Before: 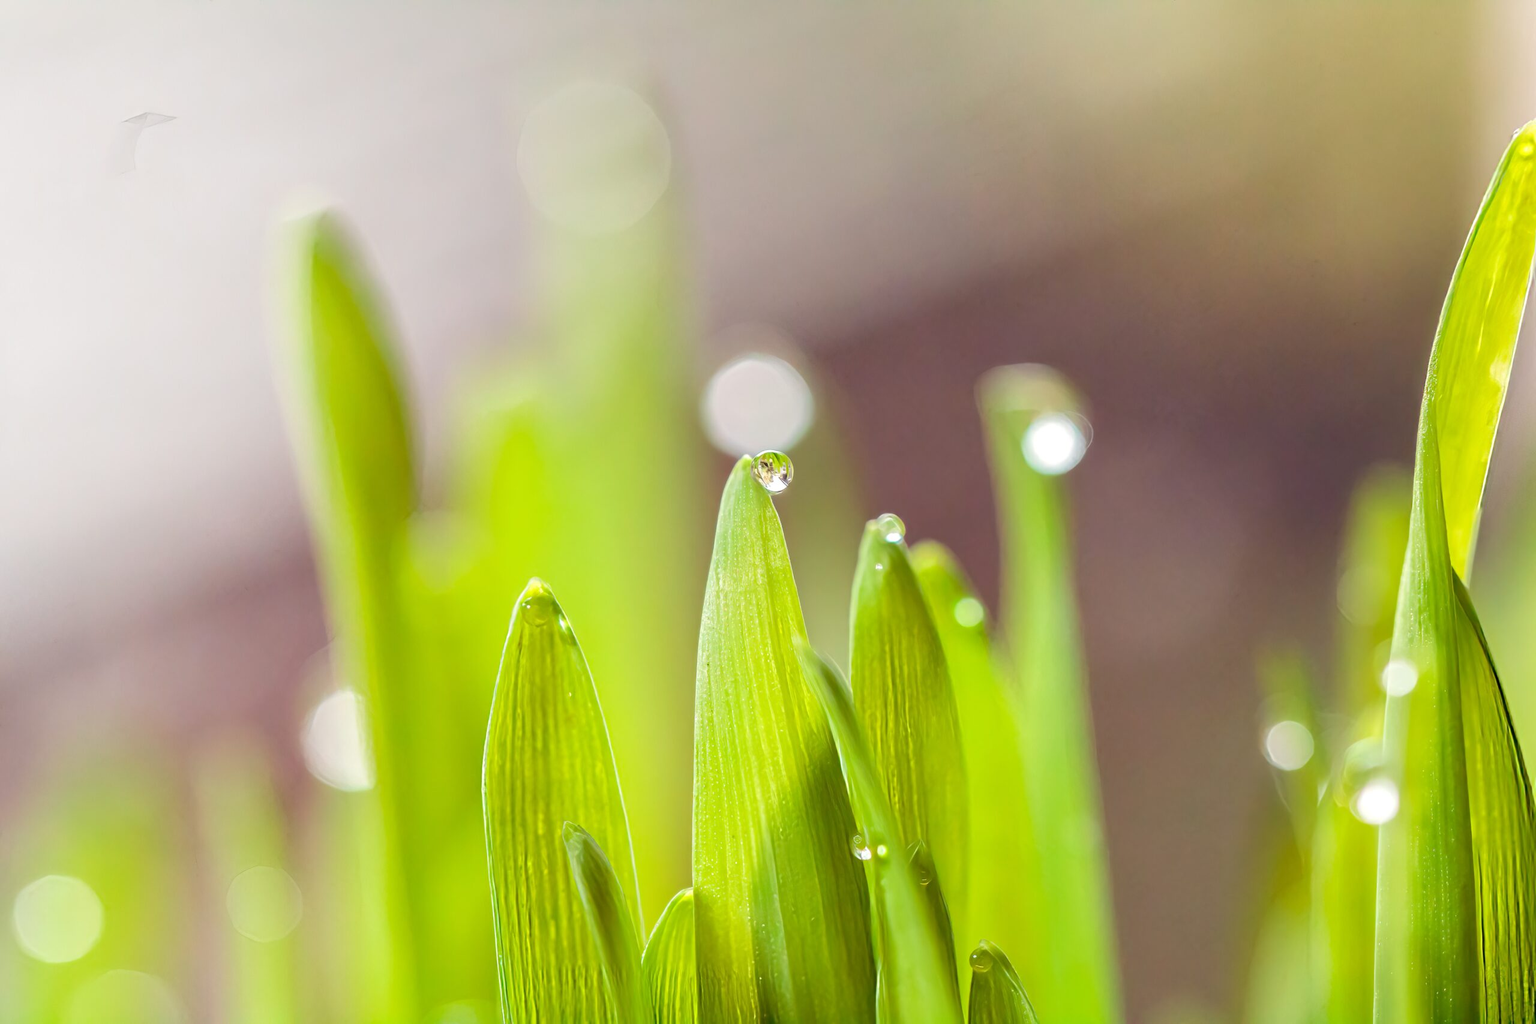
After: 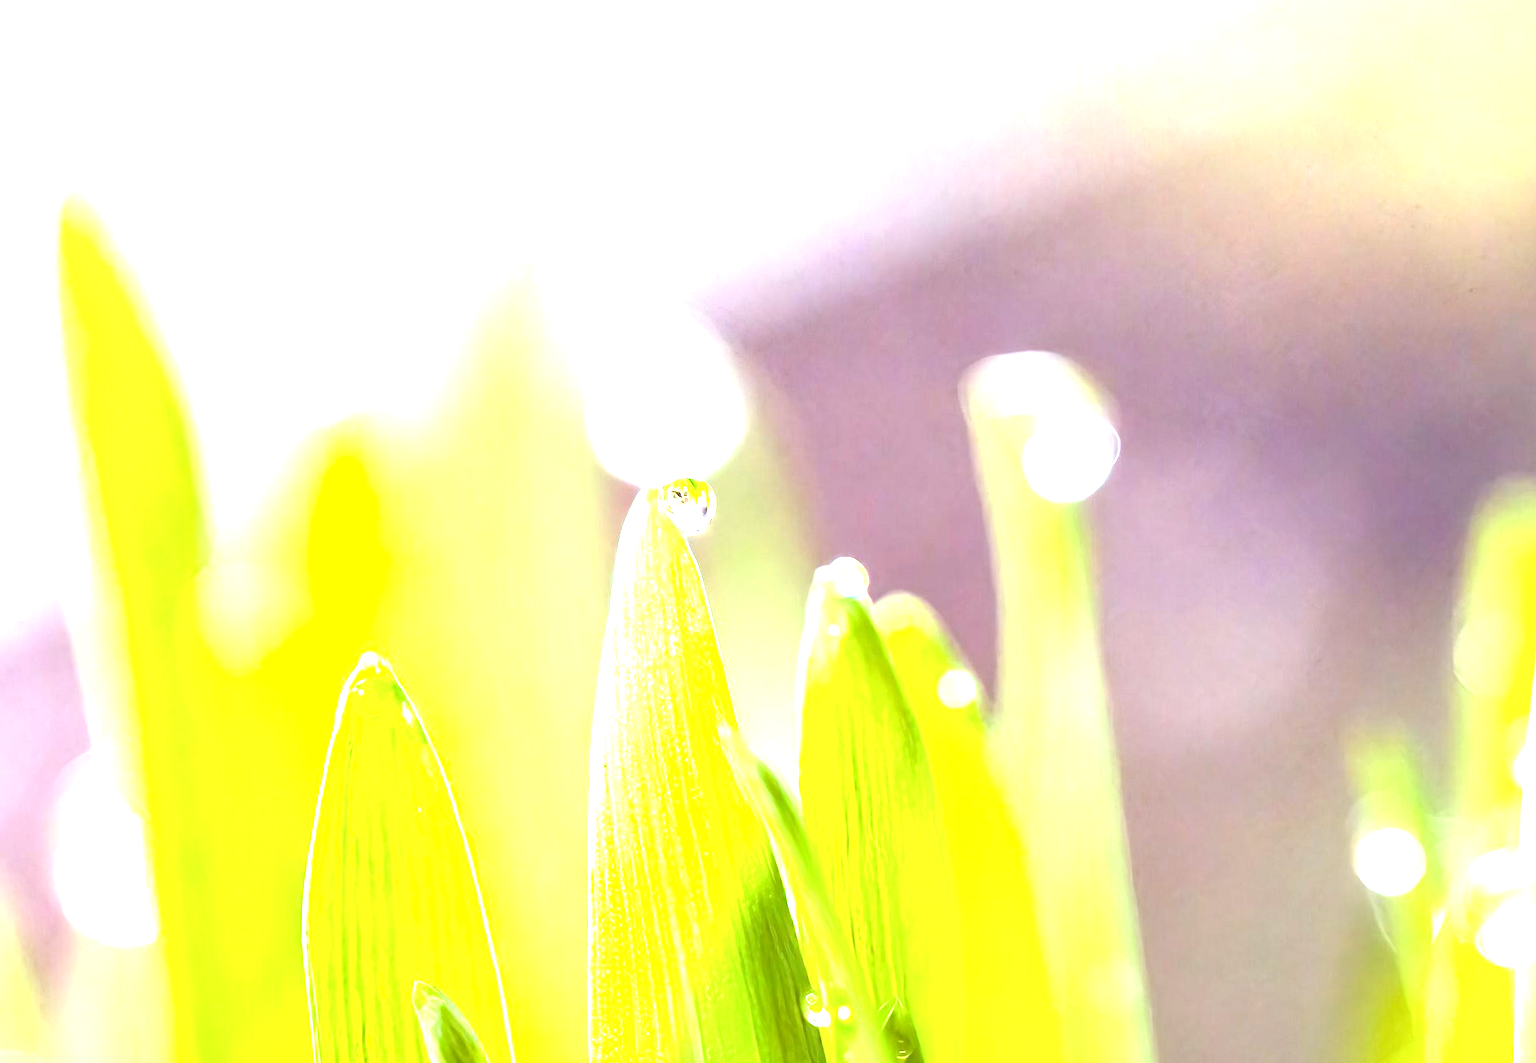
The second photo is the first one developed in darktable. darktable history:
rotate and perspective: rotation -1°, crop left 0.011, crop right 0.989, crop top 0.025, crop bottom 0.975
crop: left 16.768%, top 8.653%, right 8.362%, bottom 12.485%
graduated density: rotation -180°, offset 27.42
white balance: red 0.948, green 1.02, blue 1.176
local contrast: on, module defaults
exposure: exposure 2.003 EV, compensate highlight preservation false
